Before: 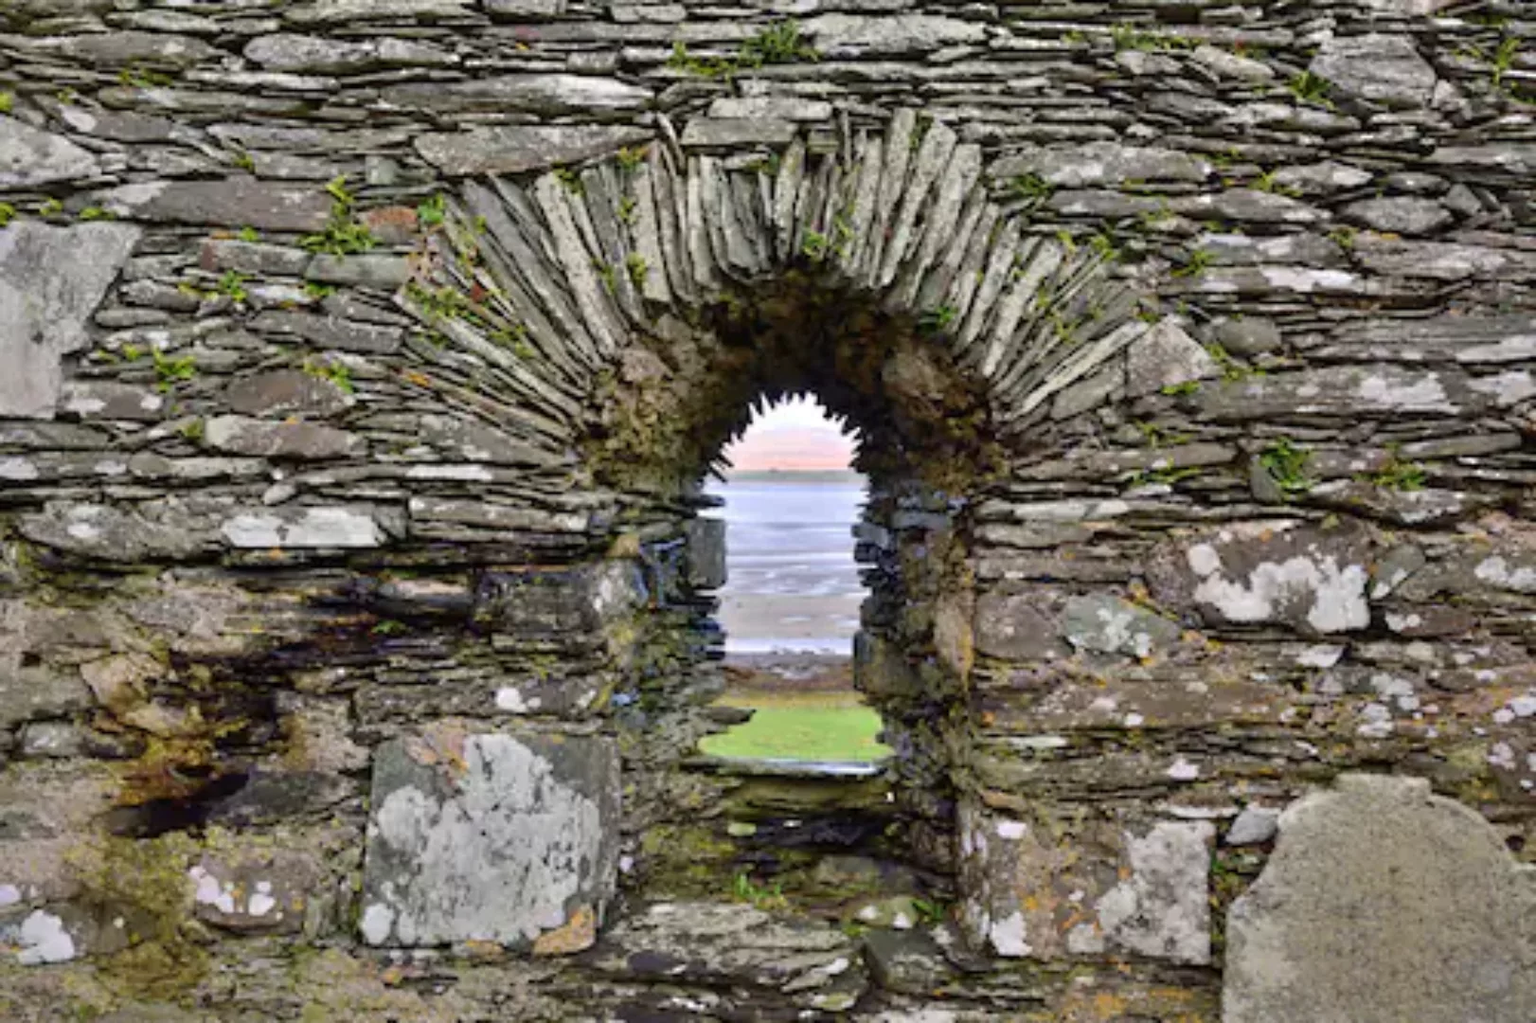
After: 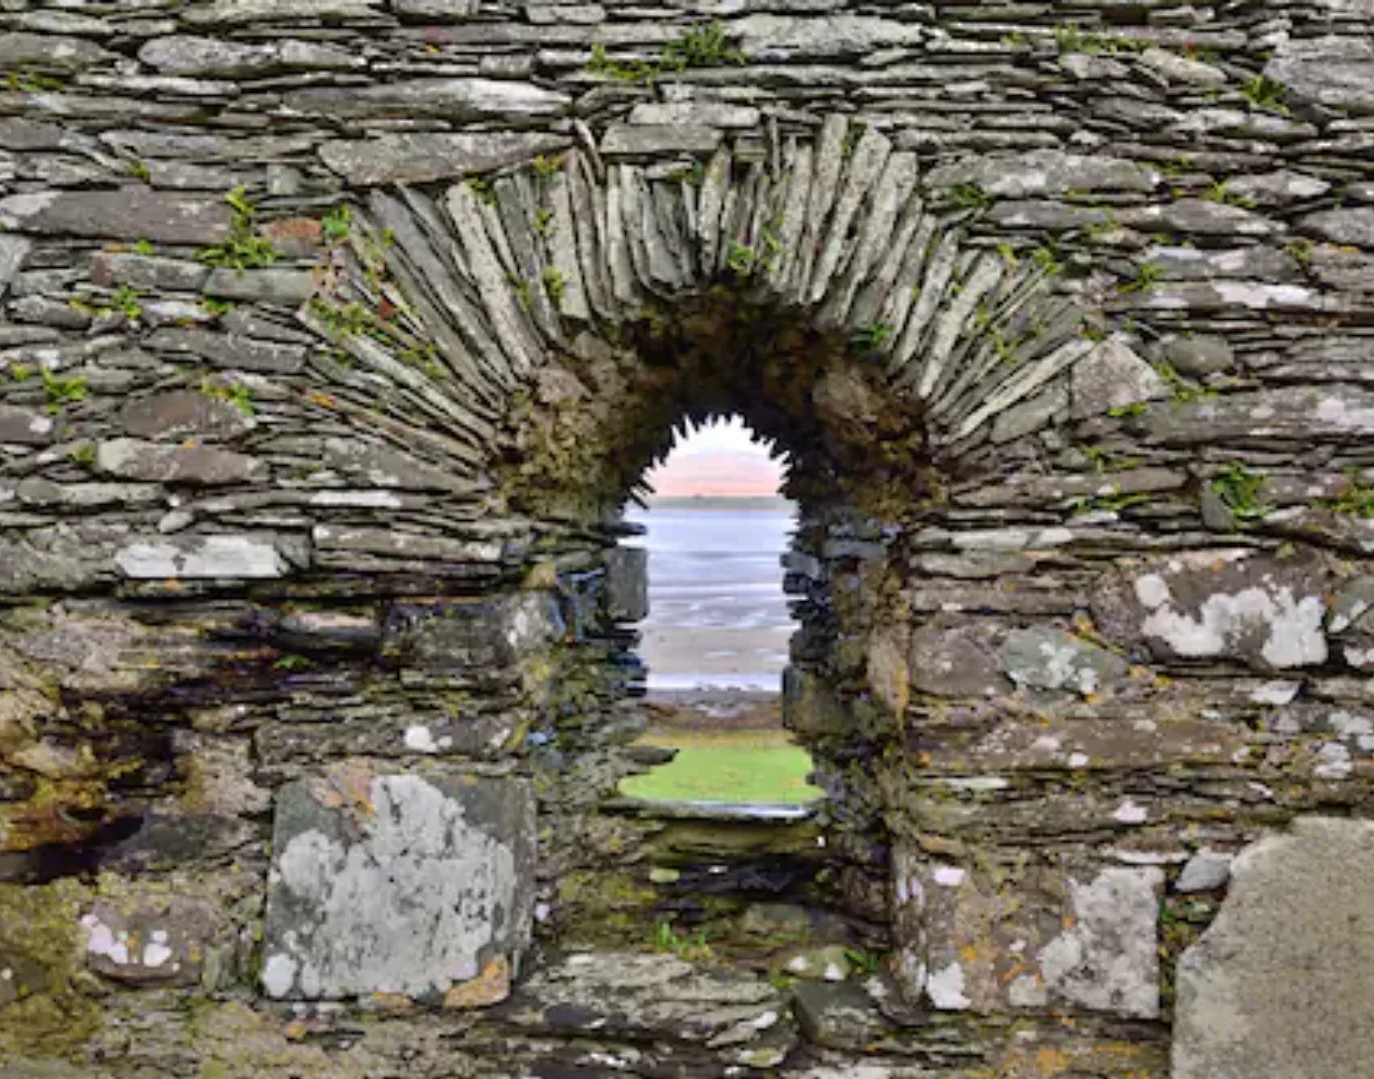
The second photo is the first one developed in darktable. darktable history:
crop: left 7.379%, right 7.85%
